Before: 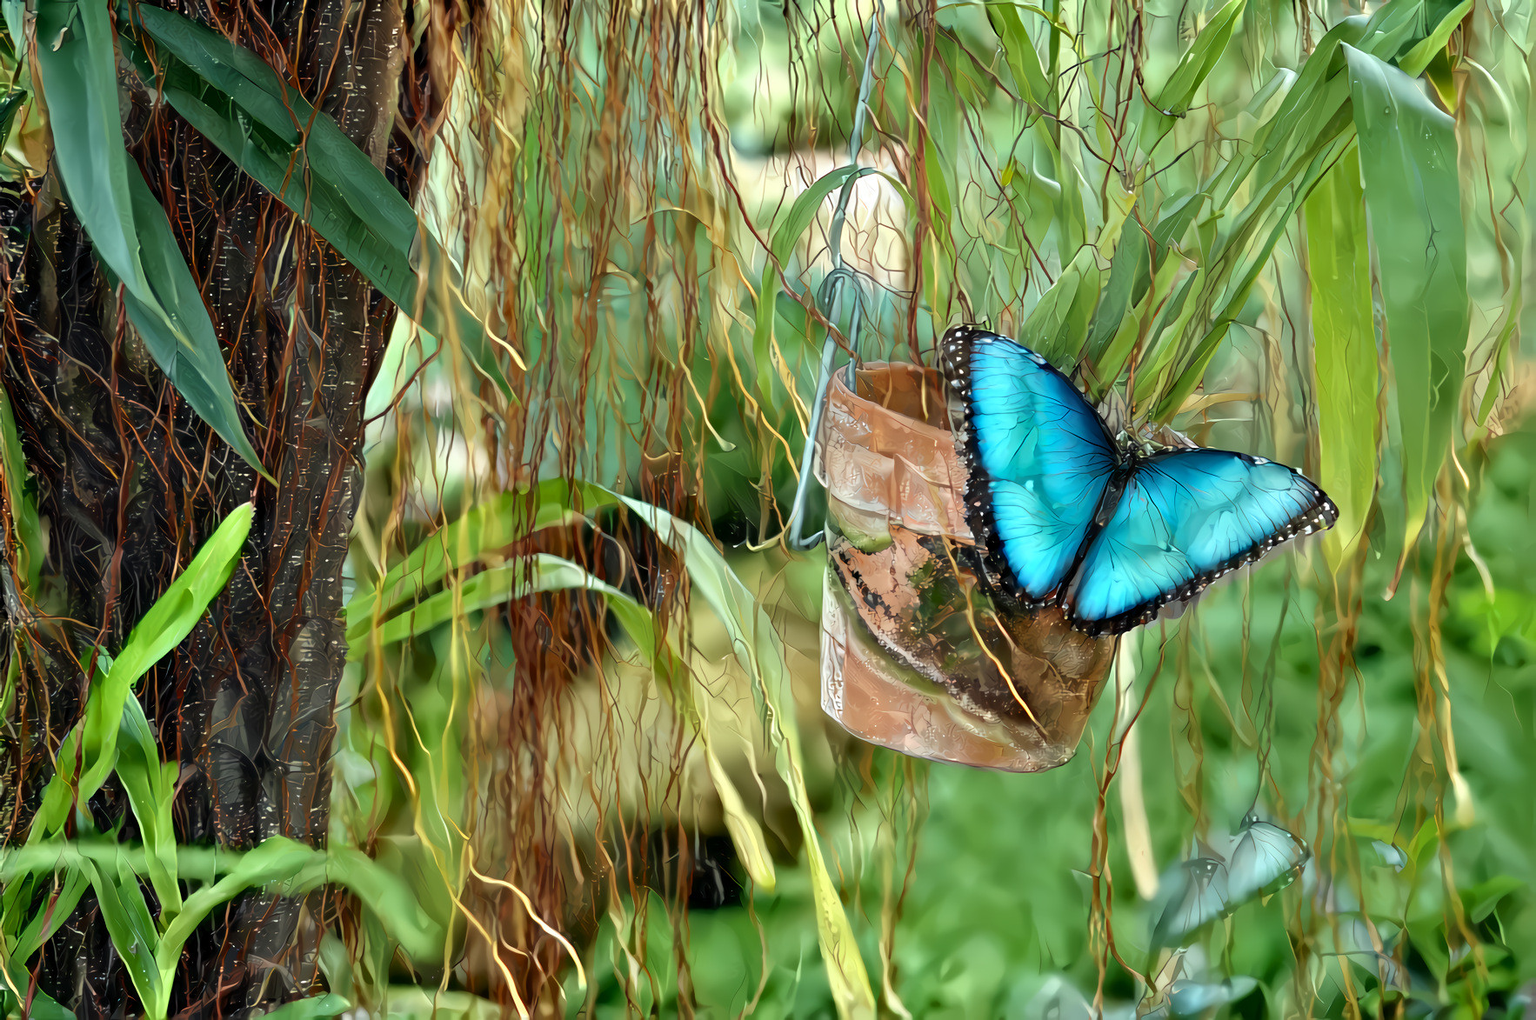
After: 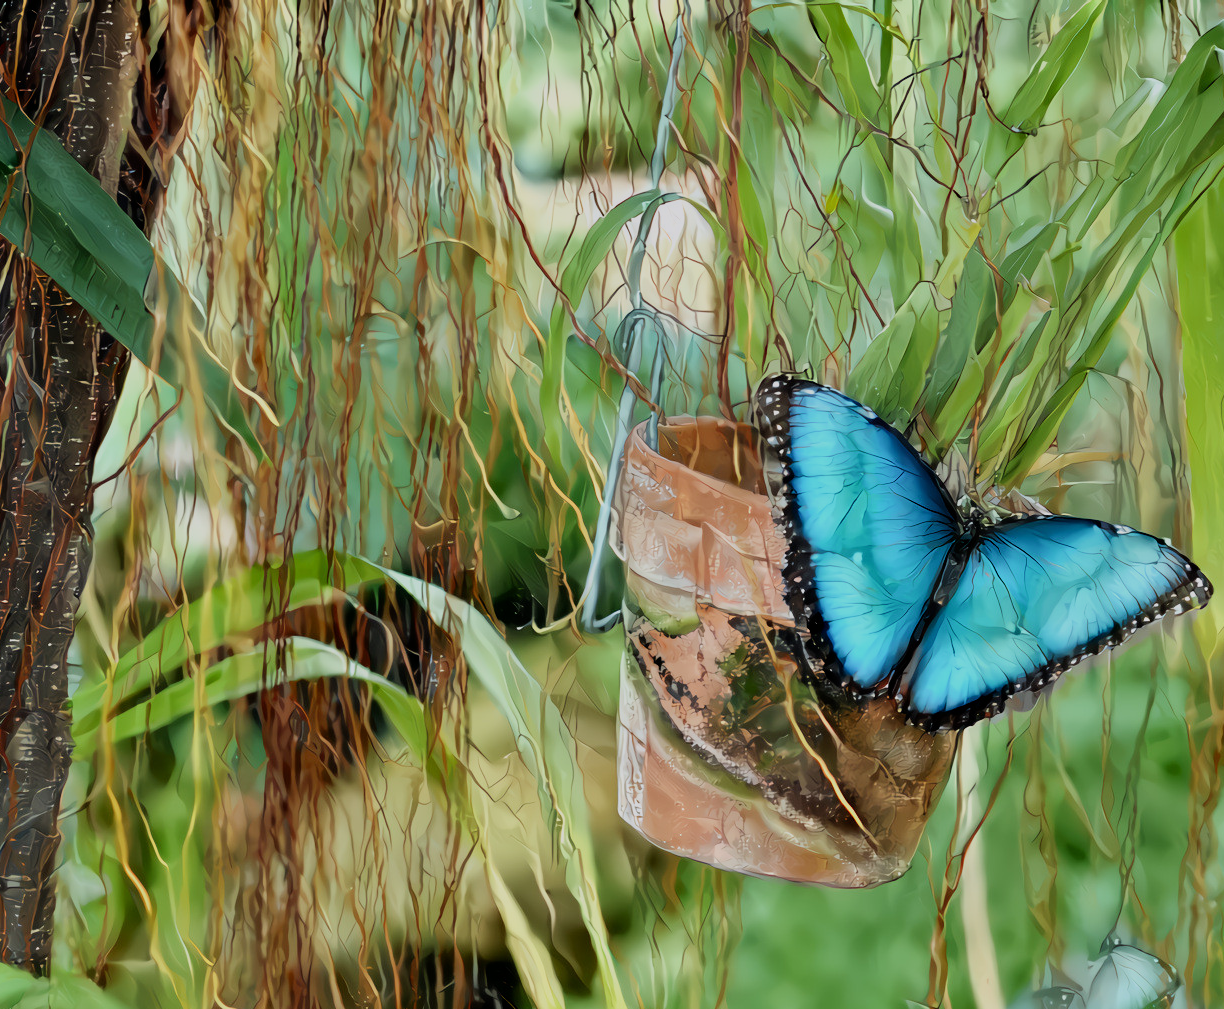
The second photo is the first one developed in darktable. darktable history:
white balance: red 1.004, blue 1.024
crop: left 18.479%, right 12.2%, bottom 13.971%
filmic rgb: black relative exposure -16 EV, white relative exposure 4.97 EV, hardness 6.25
